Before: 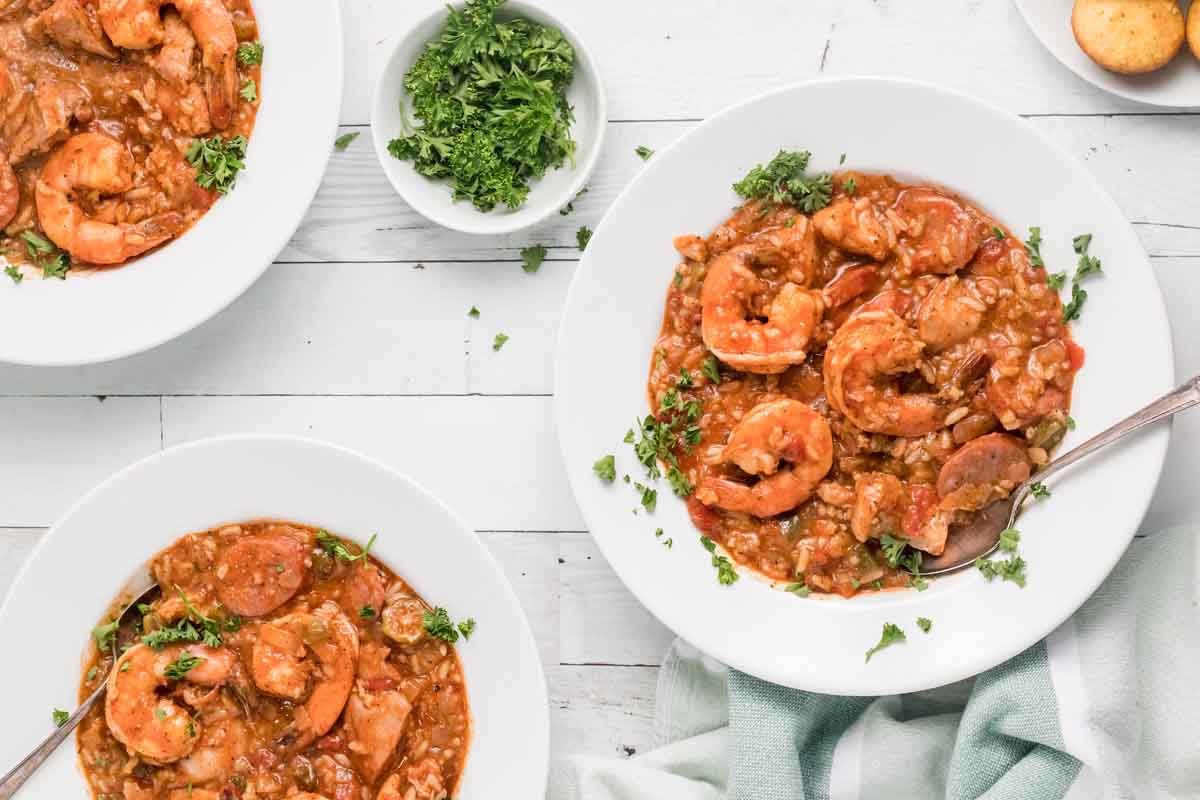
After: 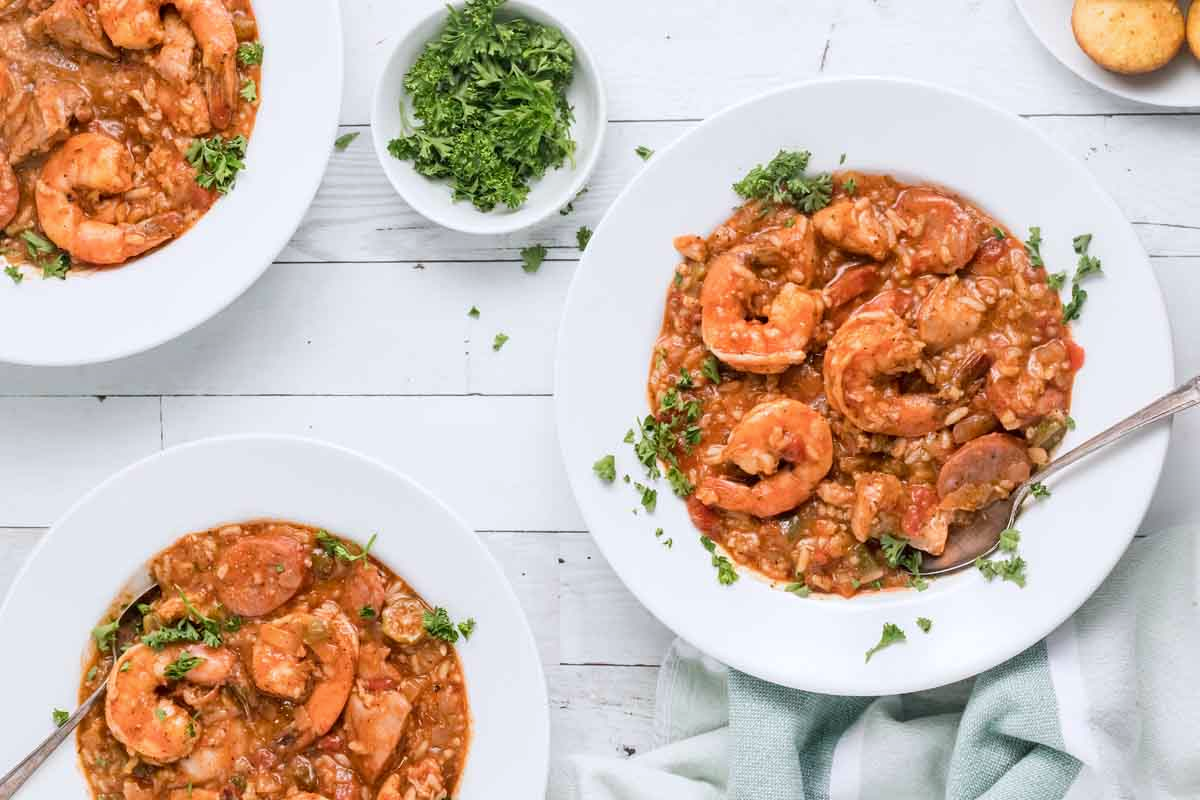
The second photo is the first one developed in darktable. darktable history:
white balance: red 0.983, blue 1.036
tone equalizer: on, module defaults
